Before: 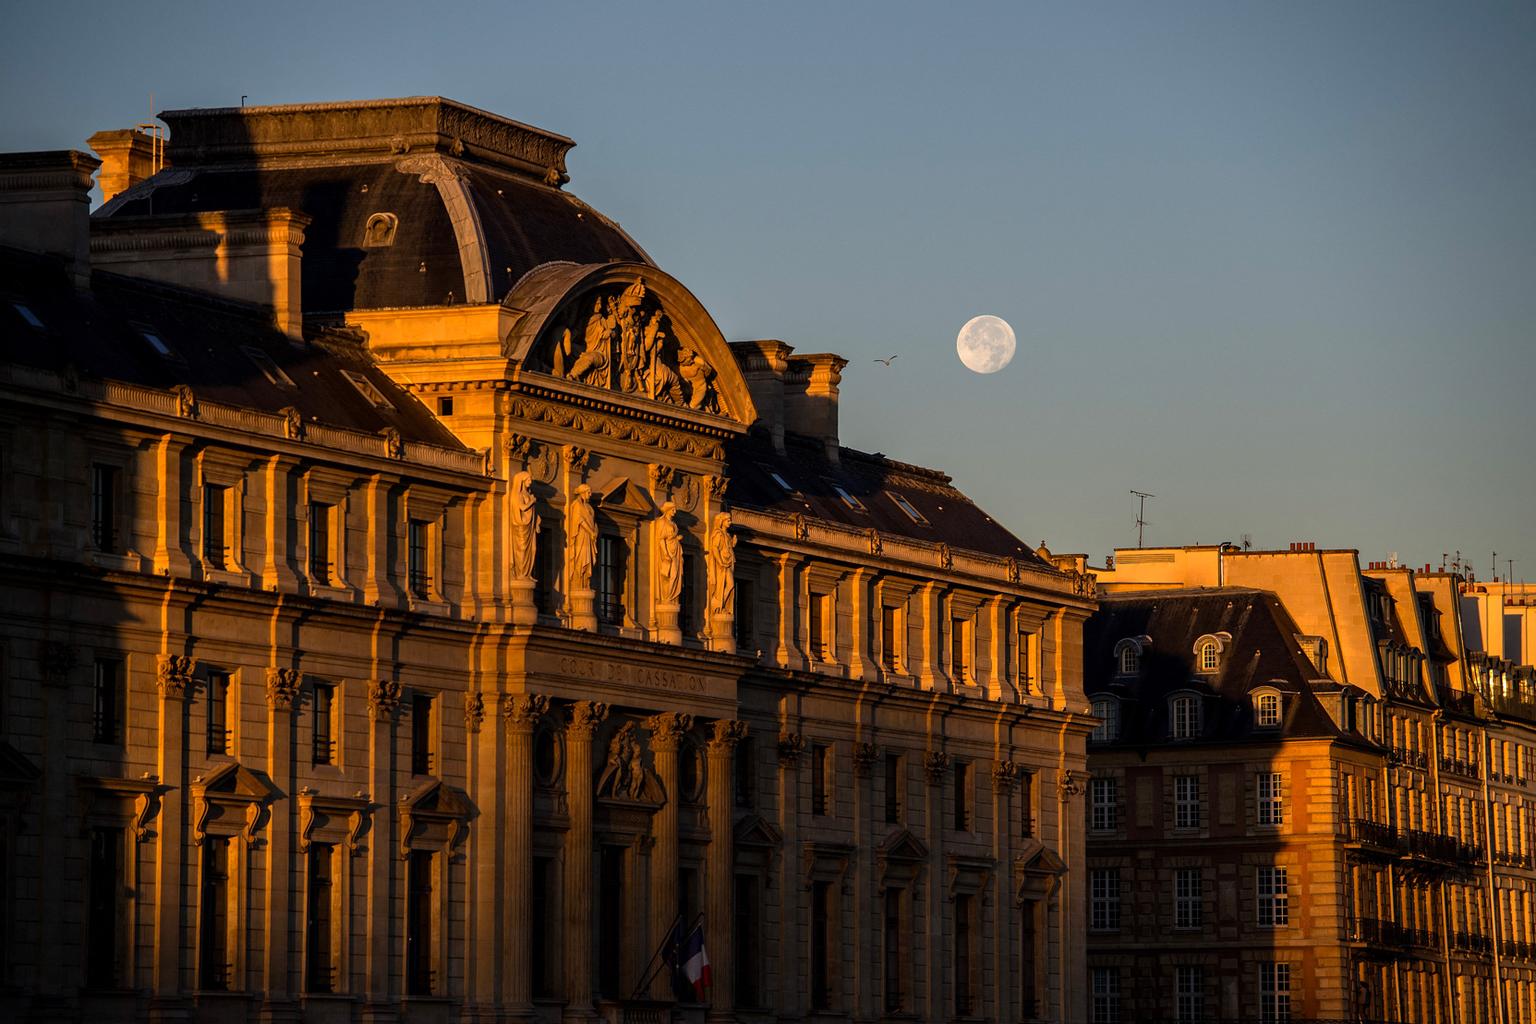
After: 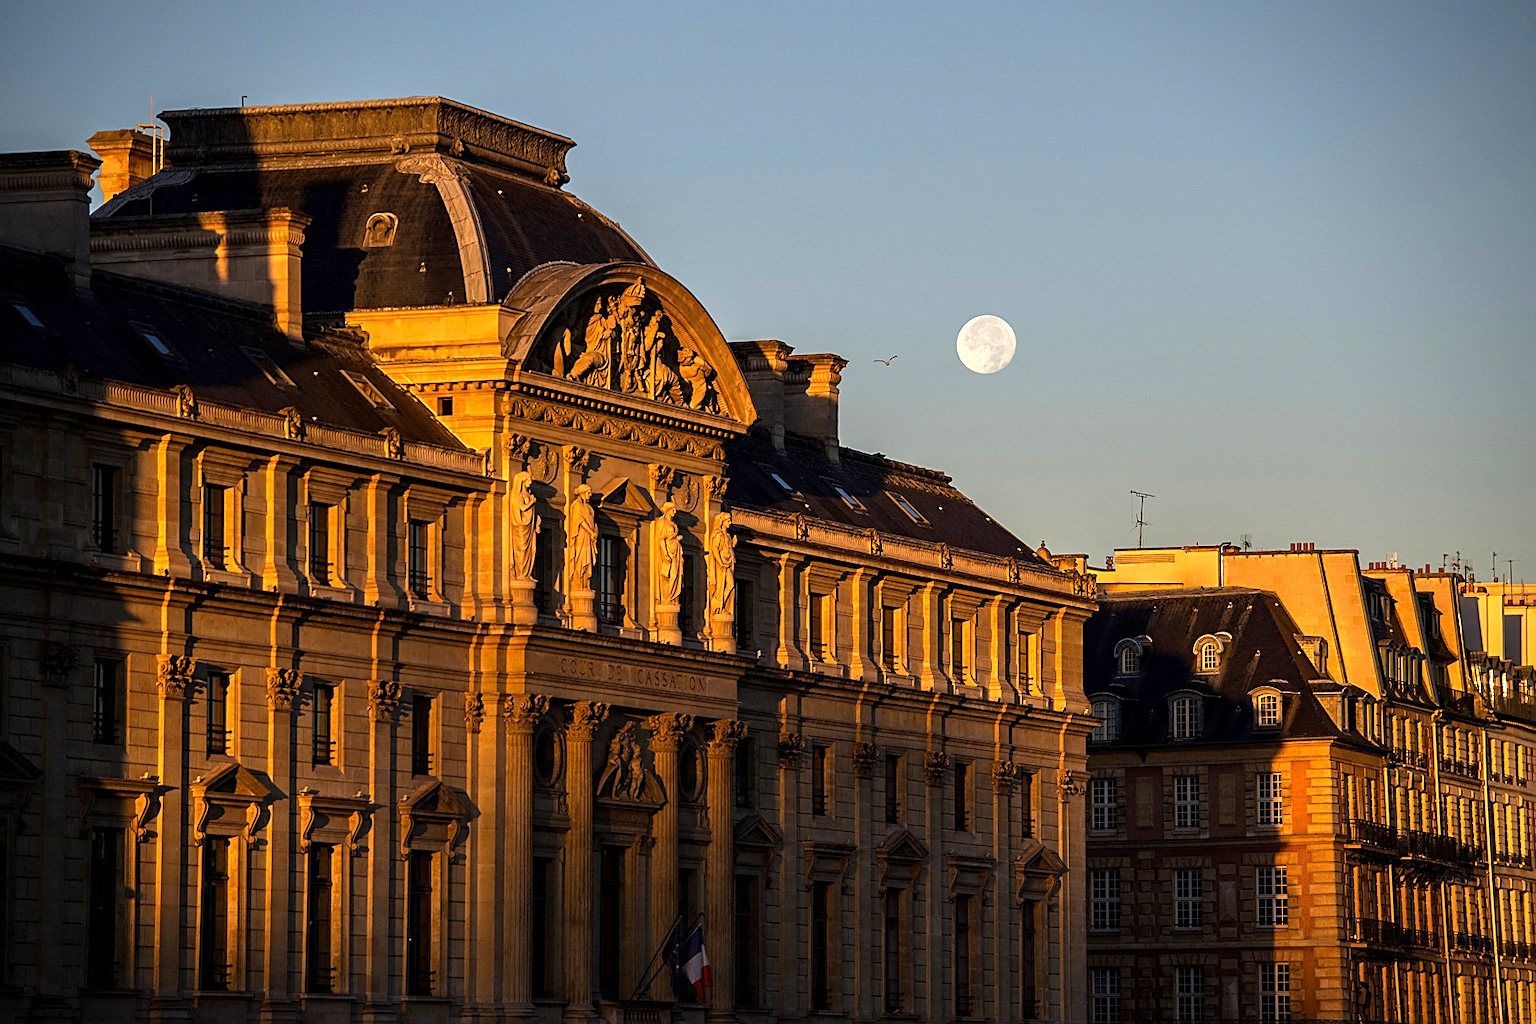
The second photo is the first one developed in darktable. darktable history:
sharpen: on, module defaults
exposure: exposure 0.661 EV, compensate highlight preservation false
